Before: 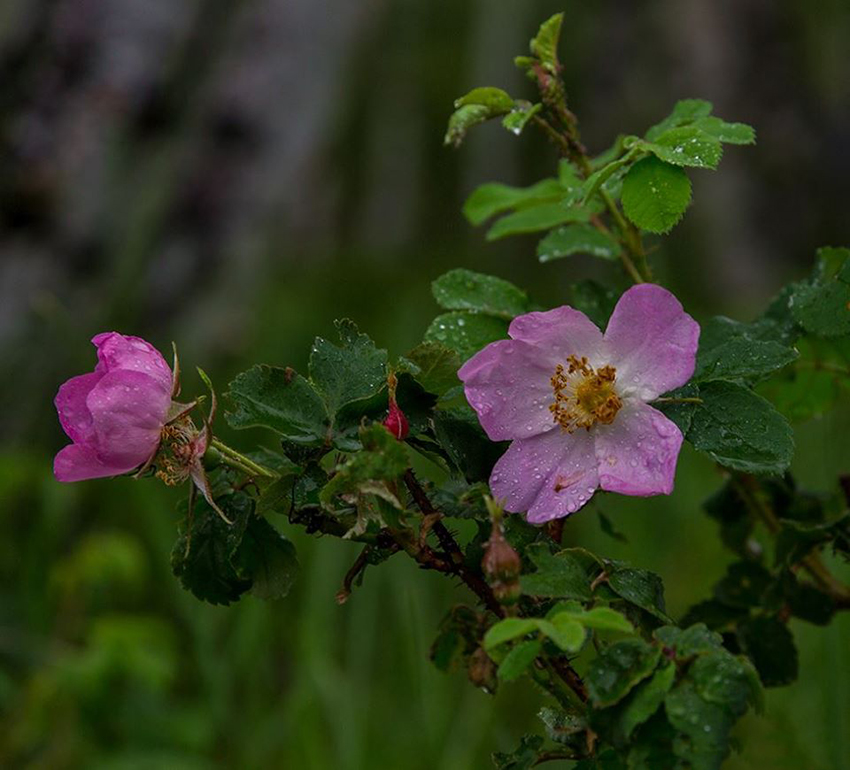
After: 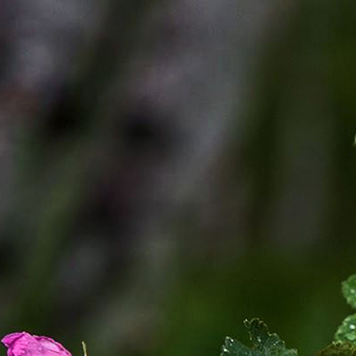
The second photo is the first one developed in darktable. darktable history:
crop and rotate: left 10.817%, top 0.062%, right 47.194%, bottom 53.626%
white balance: emerald 1
rgb curve: curves: ch0 [(0, 0) (0.284, 0.292) (0.505, 0.644) (1, 1)], compensate middle gray true
